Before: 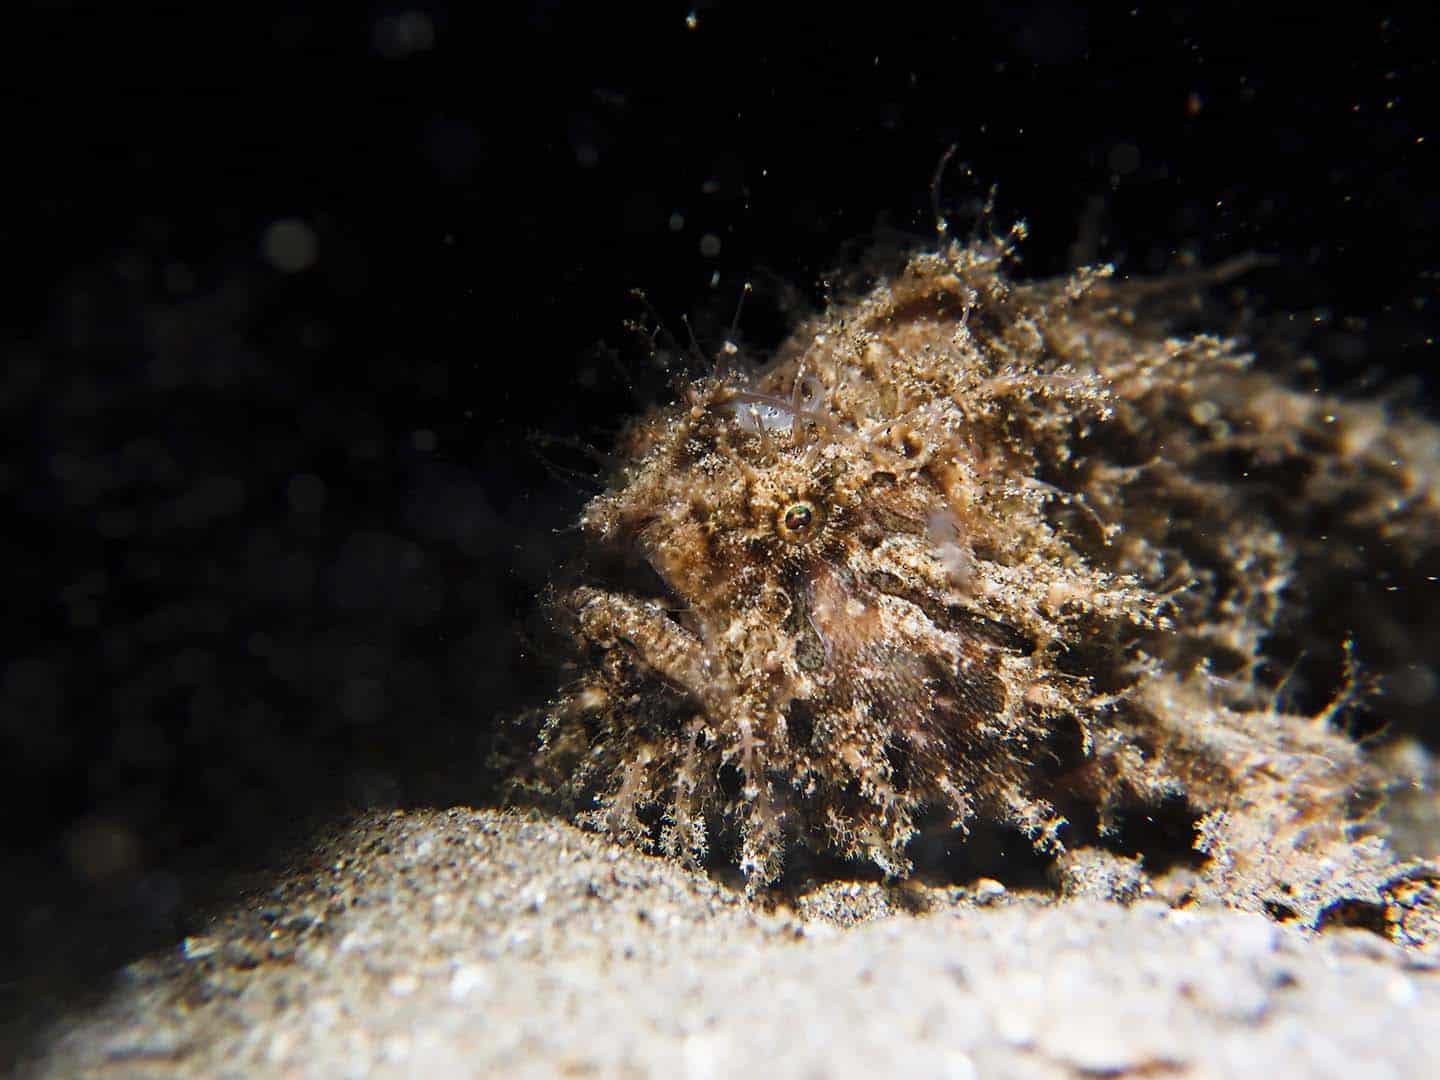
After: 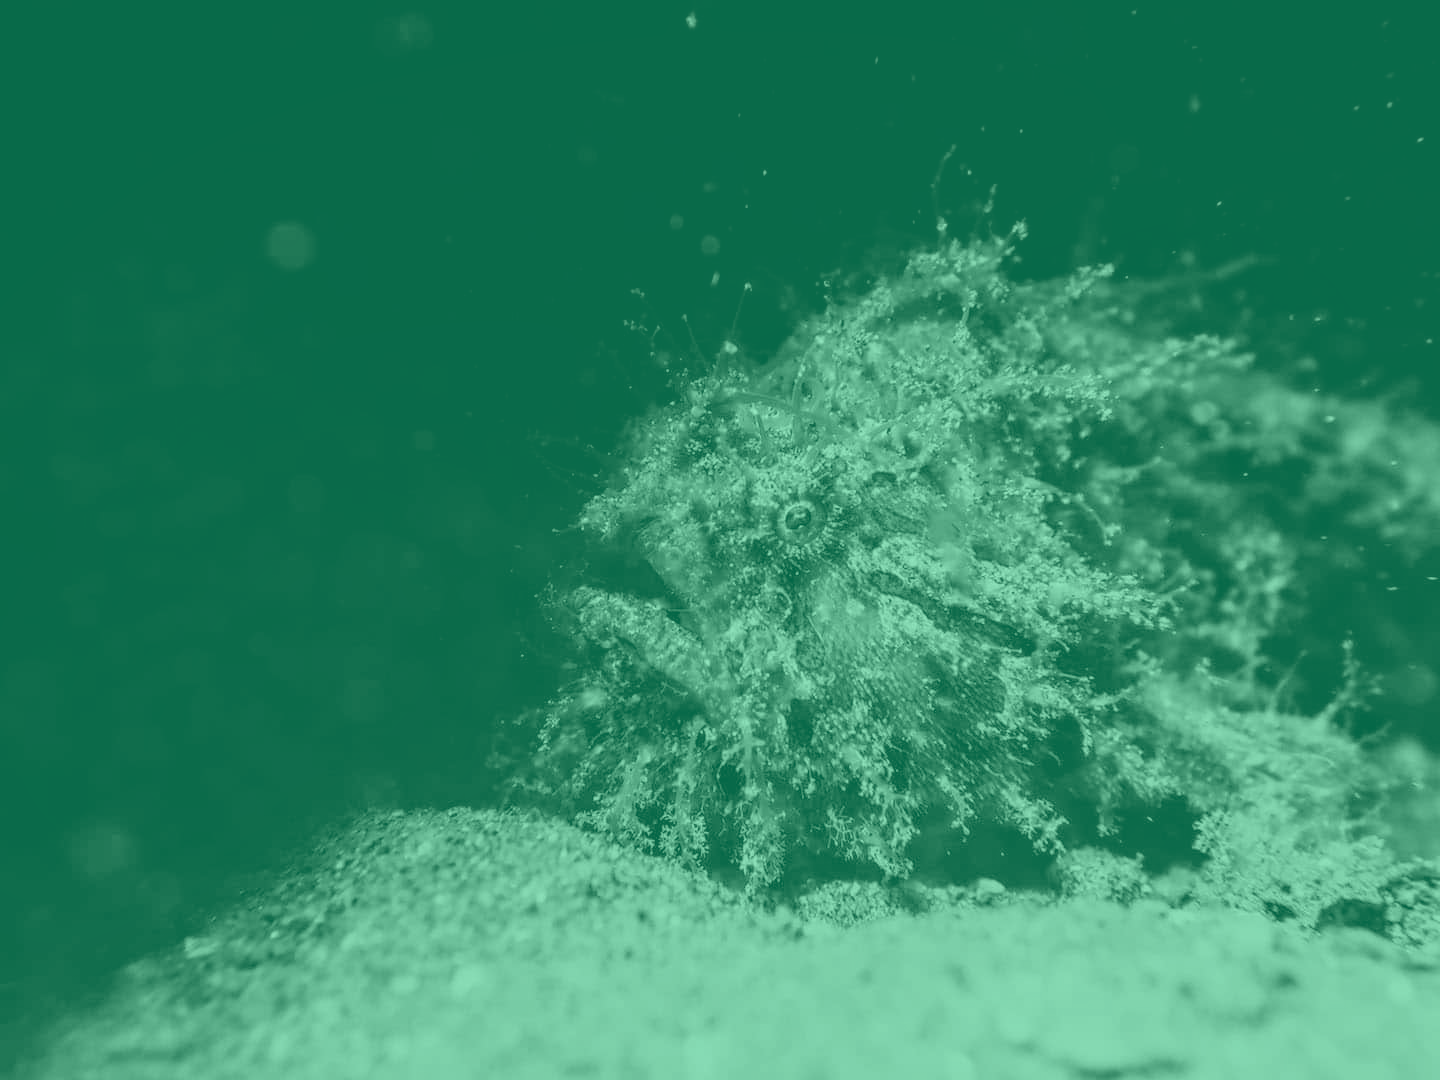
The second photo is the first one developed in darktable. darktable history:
colorize: hue 147.6°, saturation 65%, lightness 21.64%
local contrast: detail 130%
lowpass: radius 0.1, contrast 0.85, saturation 1.1, unbound 0
